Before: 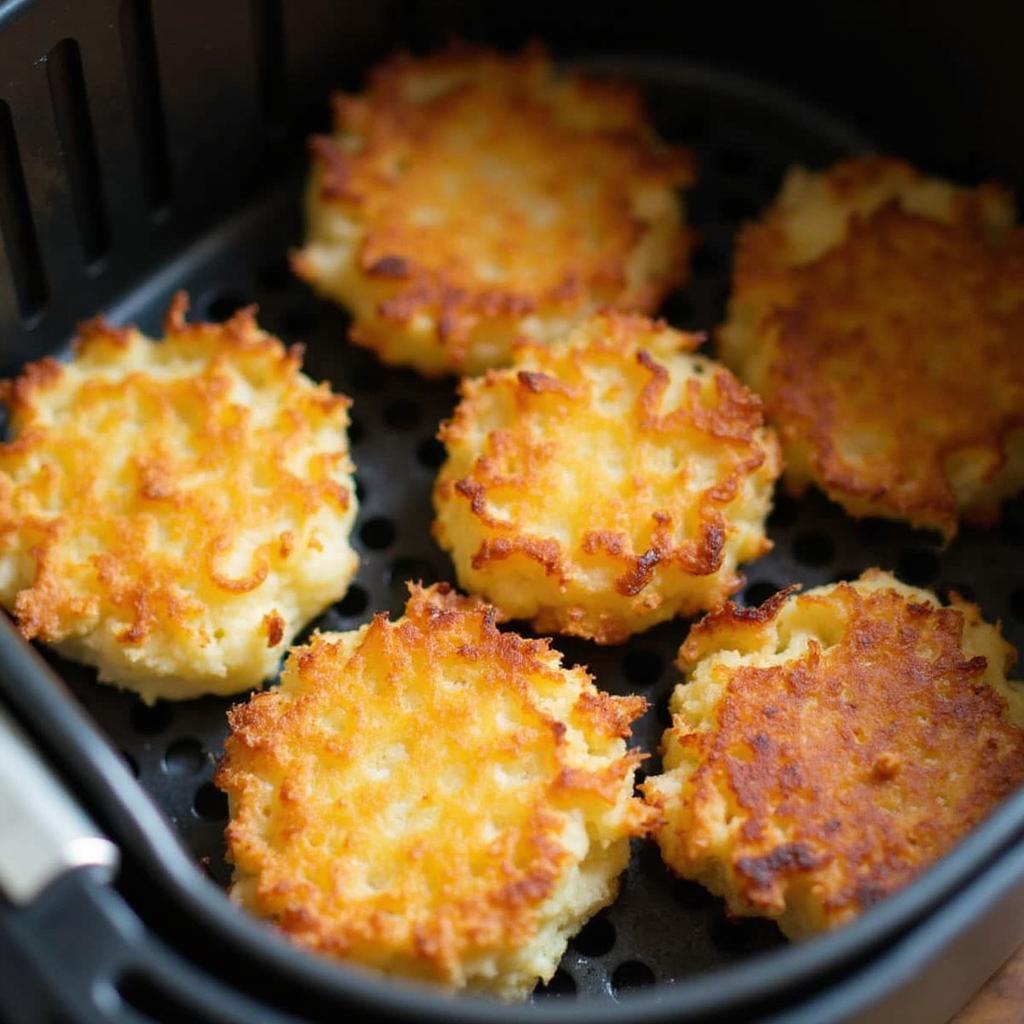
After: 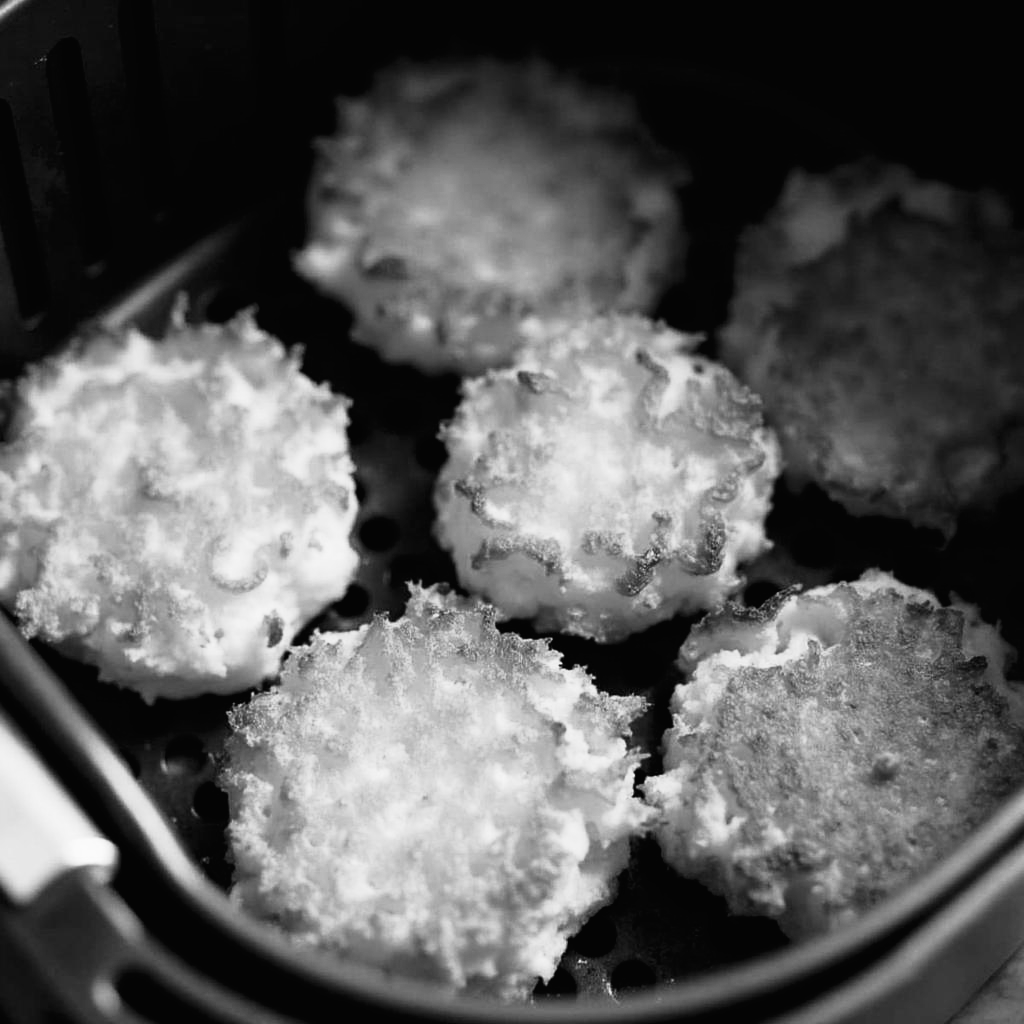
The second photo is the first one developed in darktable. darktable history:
tone curve: curves: ch0 [(0.016, 0.011) (0.084, 0.026) (0.469, 0.508) (0.721, 0.862) (1, 1)], color space Lab, linked channels, preserve colors none
color calibration "t3mujinpack channel mixer": output gray [0.21, 0.42, 0.37, 0], gray › normalize channels true, illuminant same as pipeline (D50), adaptation XYZ, x 0.346, y 0.359, gamut compression 0
